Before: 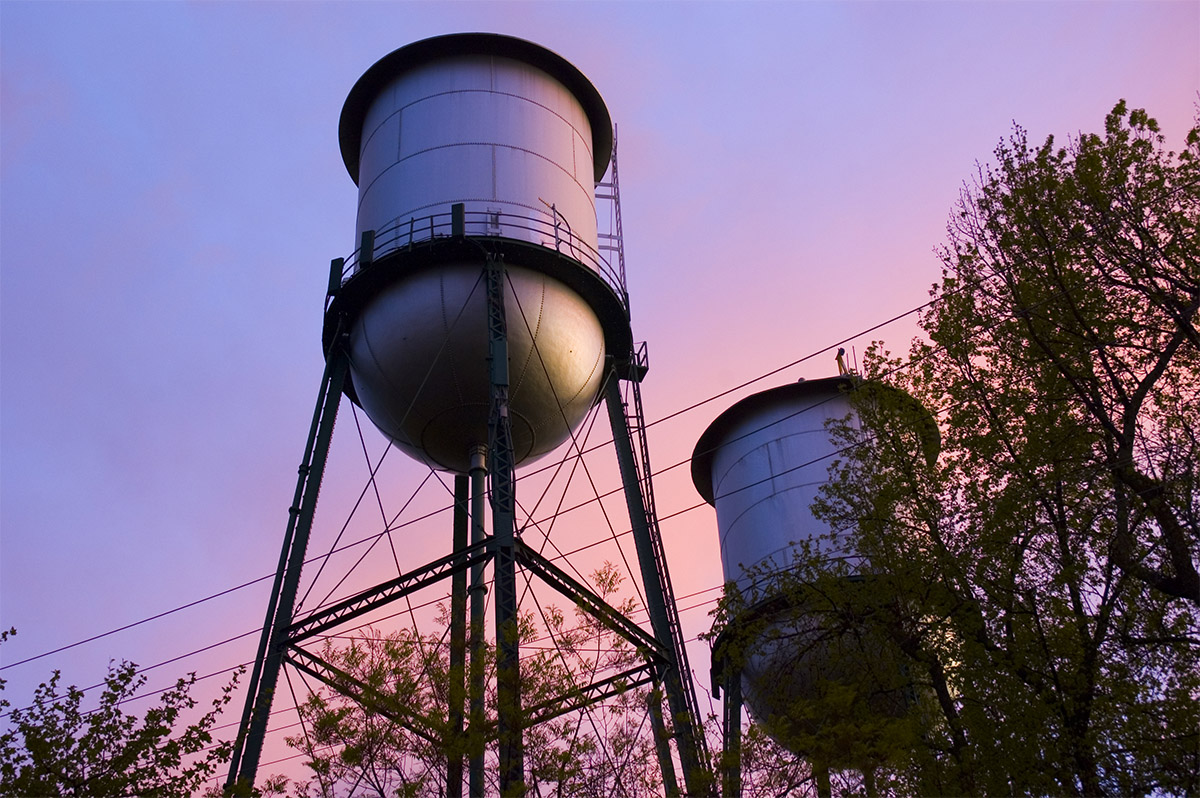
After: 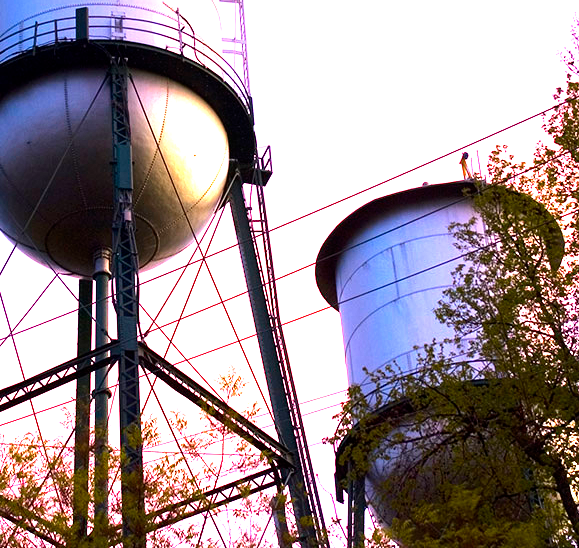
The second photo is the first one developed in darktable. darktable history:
tone equalizer: -8 EV -0.417 EV, -7 EV -0.389 EV, -6 EV -0.333 EV, -5 EV -0.222 EV, -3 EV 0.222 EV, -2 EV 0.333 EV, -1 EV 0.389 EV, +0 EV 0.417 EV, edges refinement/feathering 500, mask exposure compensation -1.57 EV, preserve details no
exposure: exposure 2.207 EV, compensate highlight preservation false
crop: left 31.379%, top 24.658%, right 20.326%, bottom 6.628%
graduated density: on, module defaults
